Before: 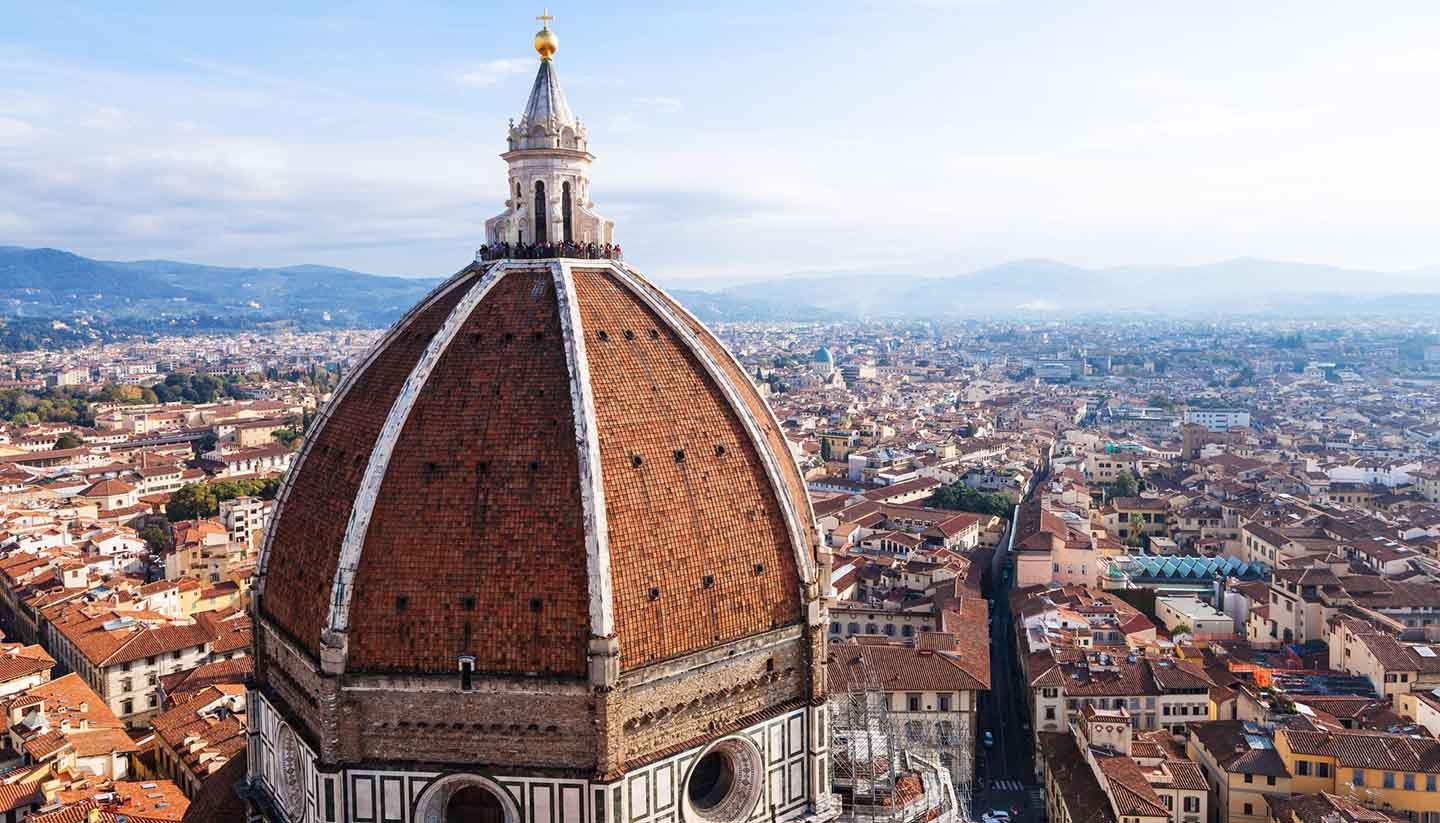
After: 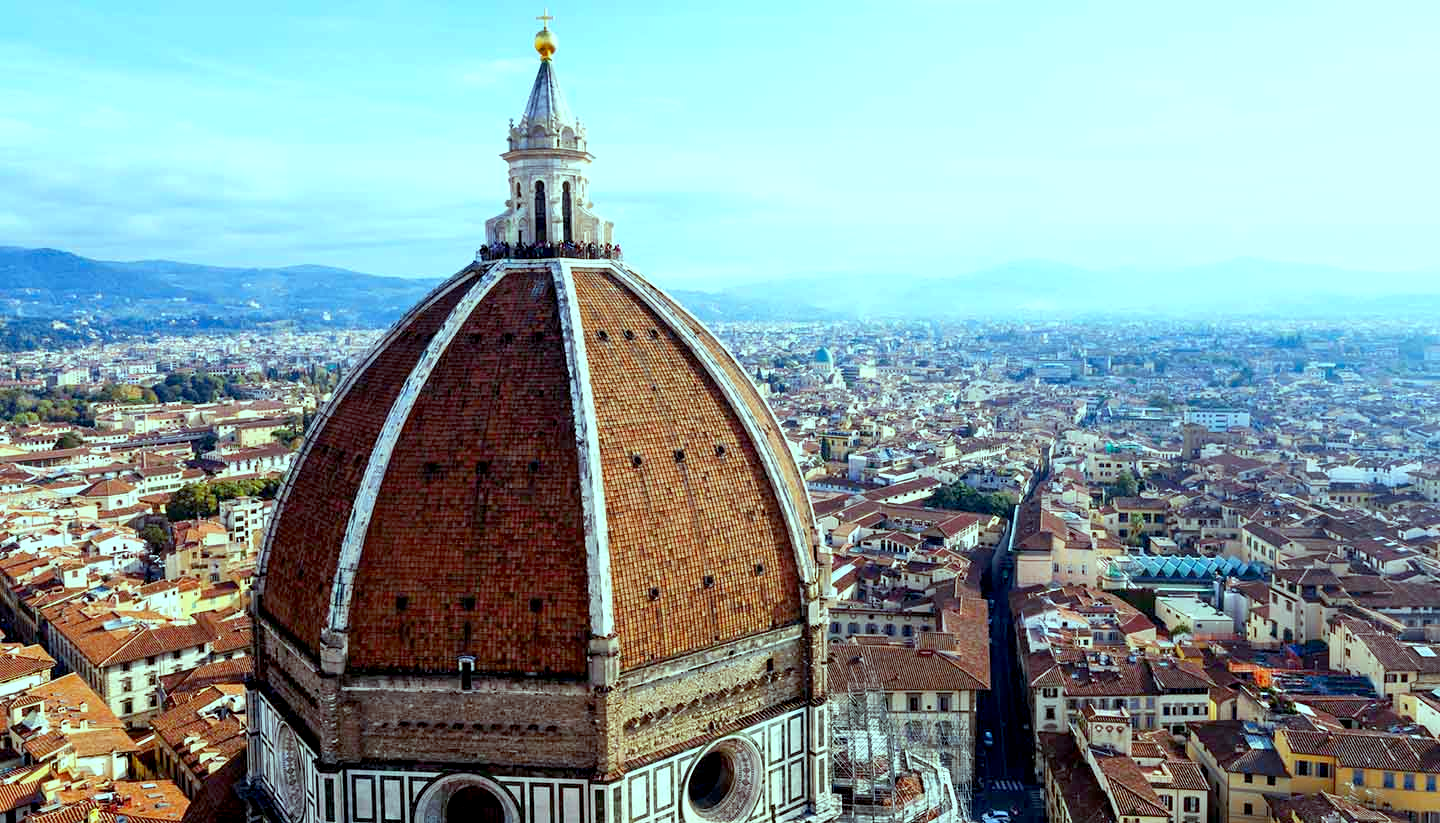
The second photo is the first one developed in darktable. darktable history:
contrast brightness saturation: contrast 0.04, saturation 0.16
color balance: mode lift, gamma, gain (sRGB), lift [0.997, 0.979, 1.021, 1.011], gamma [1, 1.084, 0.916, 0.998], gain [1, 0.87, 1.13, 1.101], contrast 4.55%, contrast fulcrum 38.24%, output saturation 104.09%
exposure: black level correction 0.01, exposure 0.014 EV, compensate highlight preservation false
